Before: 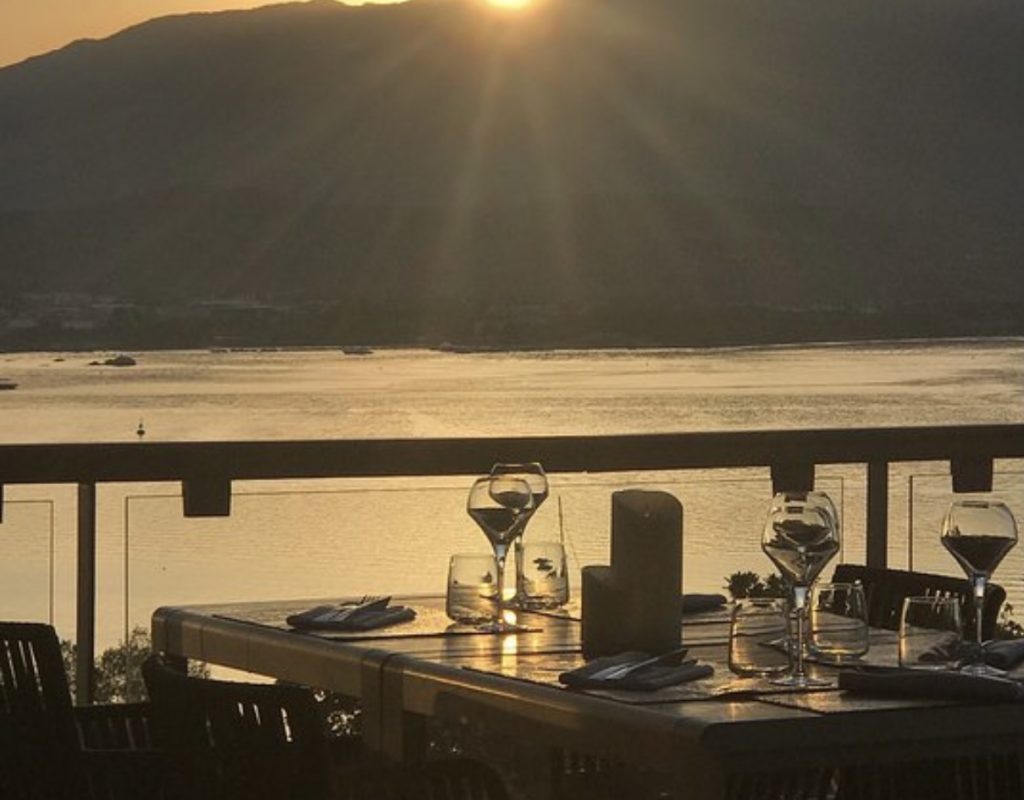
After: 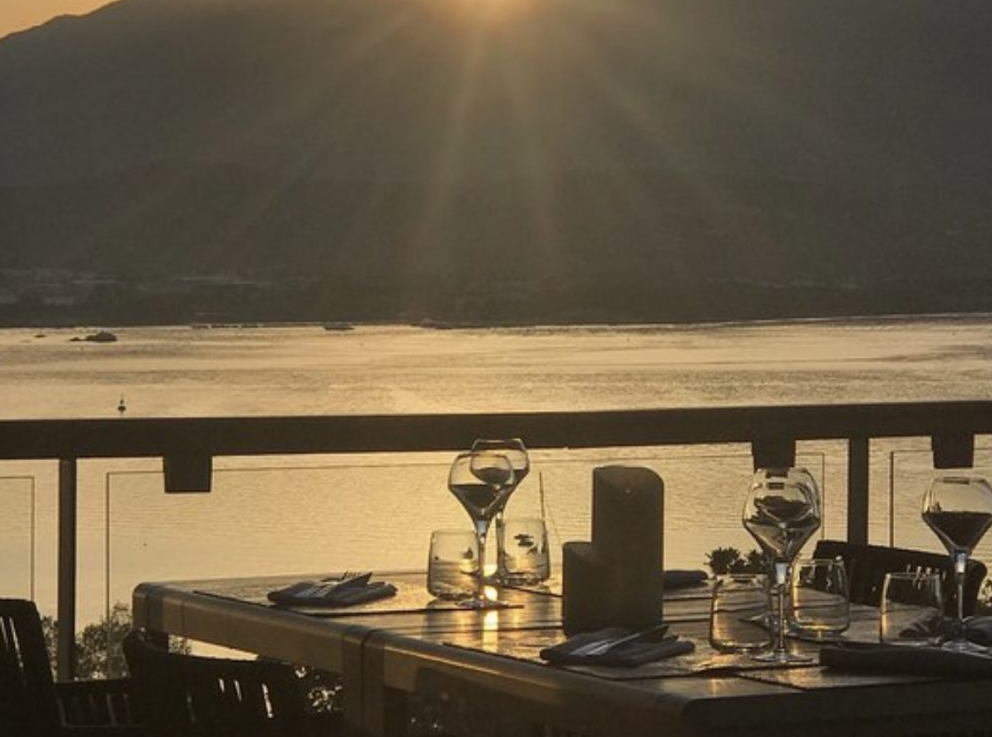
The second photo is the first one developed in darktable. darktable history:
crop: left 1.913%, top 3.04%, right 1.146%, bottom 4.832%
